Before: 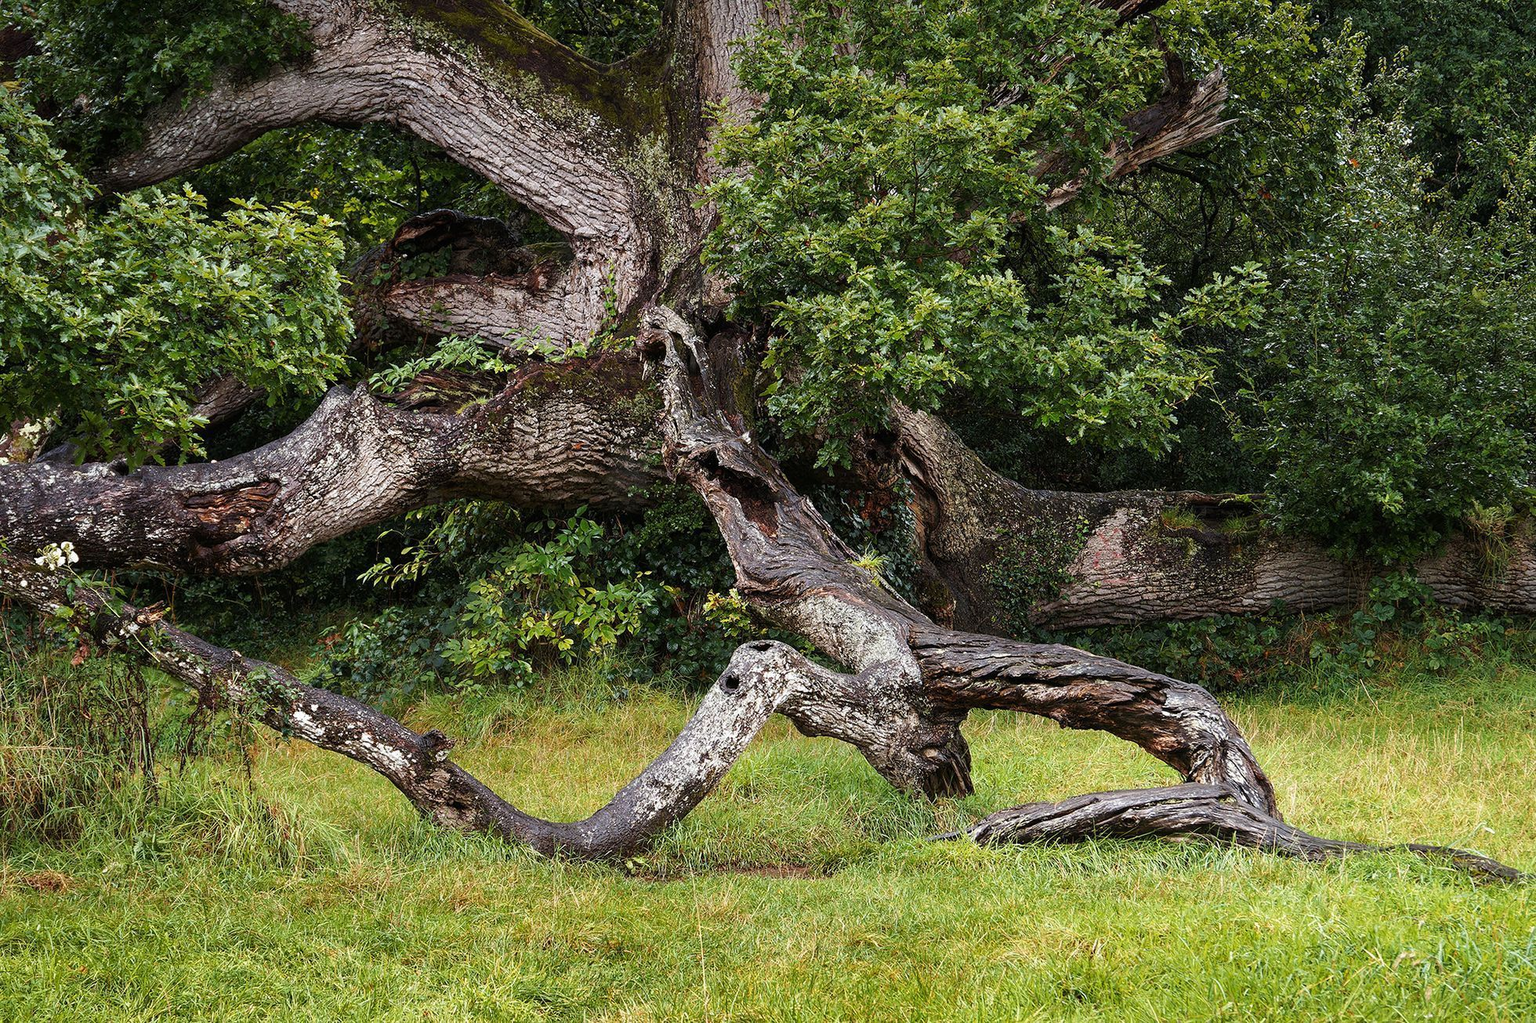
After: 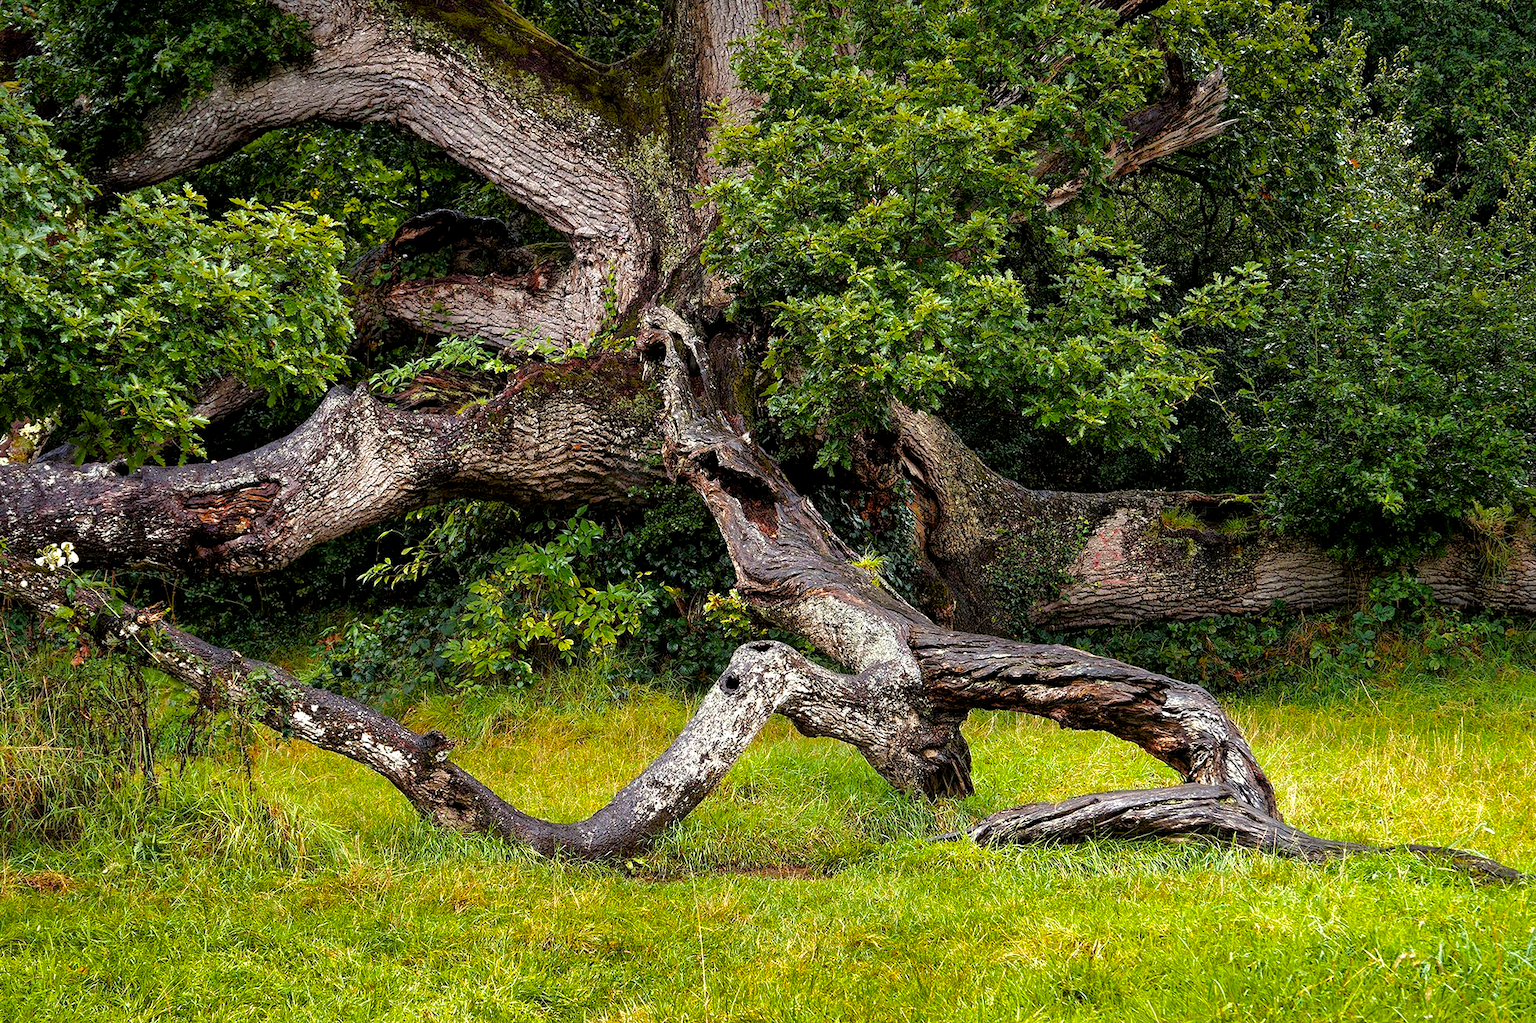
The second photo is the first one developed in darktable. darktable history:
color balance rgb: highlights gain › luminance 6.471%, highlights gain › chroma 1.307%, highlights gain › hue 90.07°, perceptual saturation grading › global saturation 30.703%, contrast 15.069%
exposure: black level correction 0.007, compensate highlight preservation false
shadows and highlights: on, module defaults
